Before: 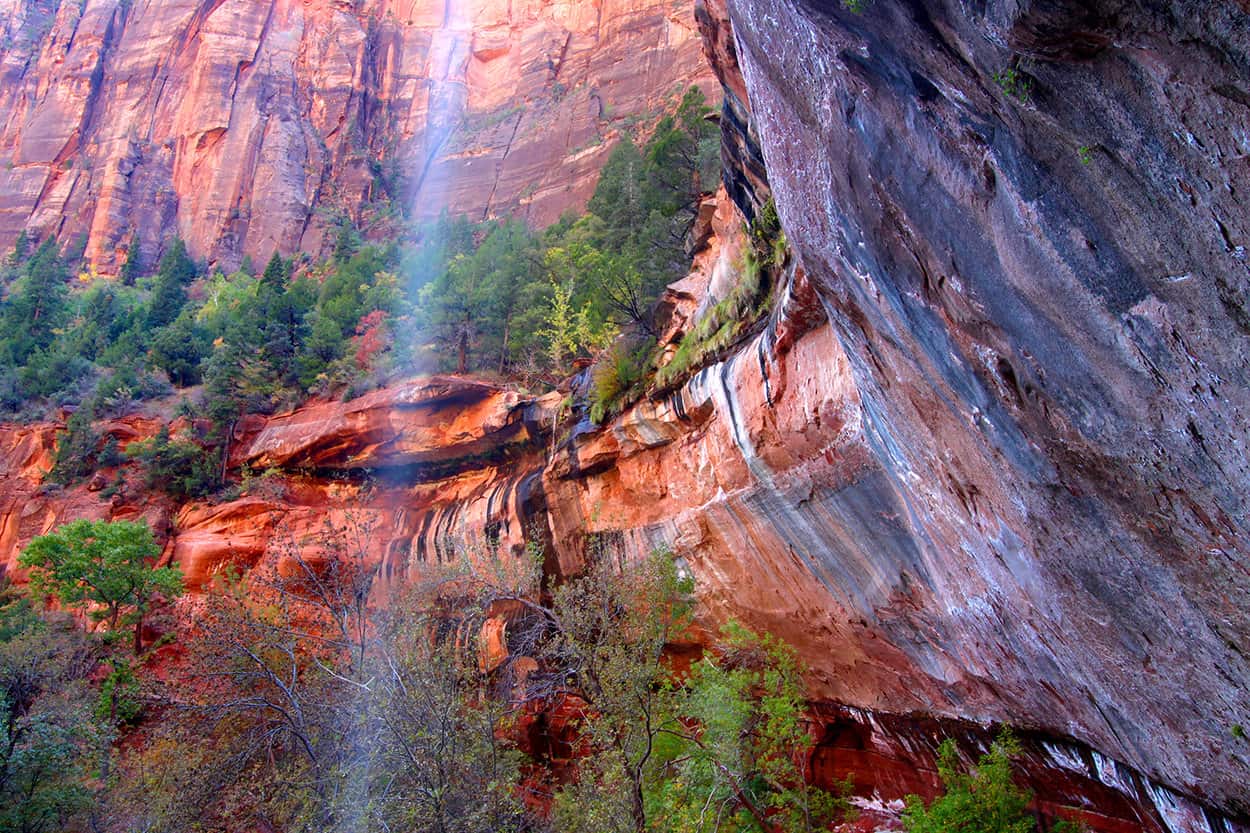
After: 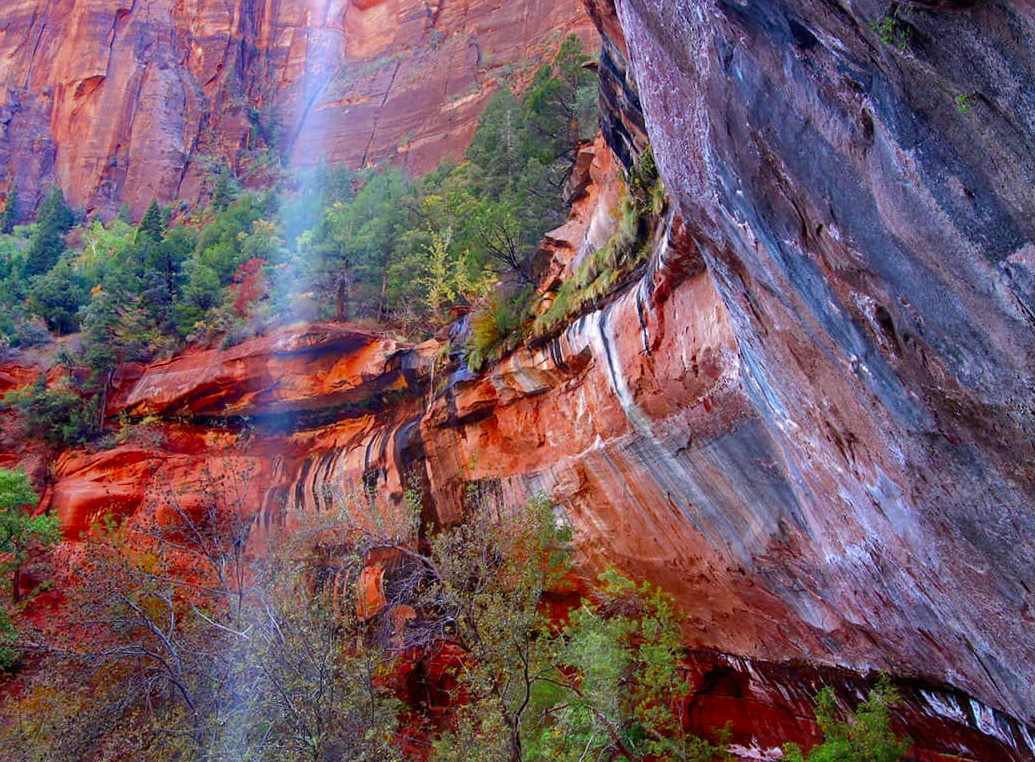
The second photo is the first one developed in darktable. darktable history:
crop: left 9.807%, top 6.259%, right 7.334%, bottom 2.177%
shadows and highlights: shadows 30
color zones: curves: ch0 [(0.11, 0.396) (0.195, 0.36) (0.25, 0.5) (0.303, 0.412) (0.357, 0.544) (0.75, 0.5) (0.967, 0.328)]; ch1 [(0, 0.468) (0.112, 0.512) (0.202, 0.6) (0.25, 0.5) (0.307, 0.352) (0.357, 0.544) (0.75, 0.5) (0.963, 0.524)]
contrast brightness saturation: contrast 0.1, brightness 0.03, saturation 0.09
